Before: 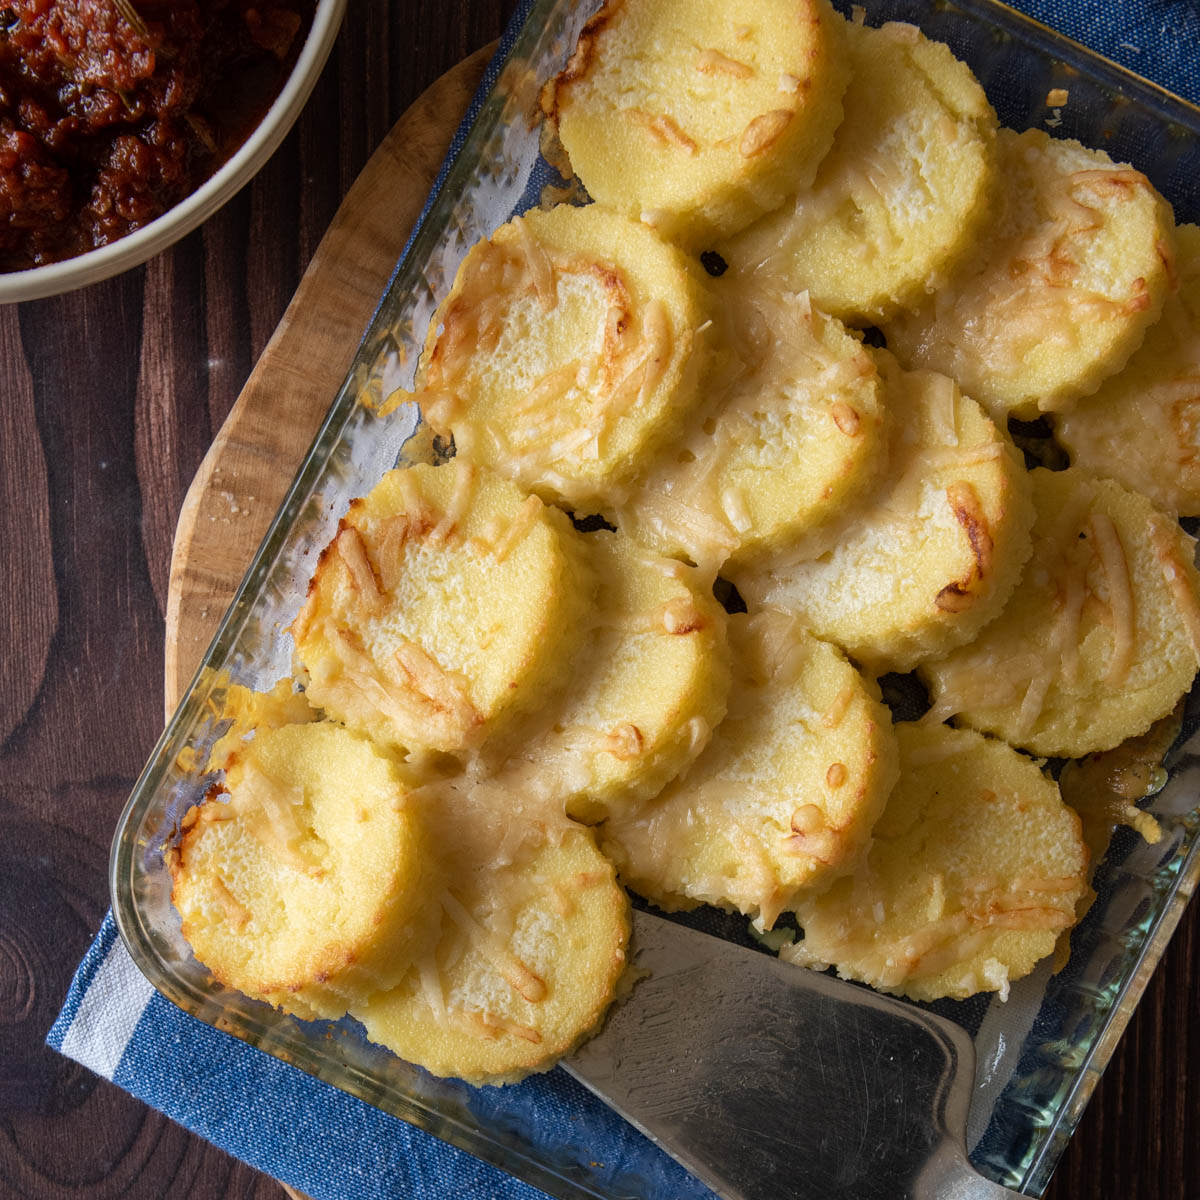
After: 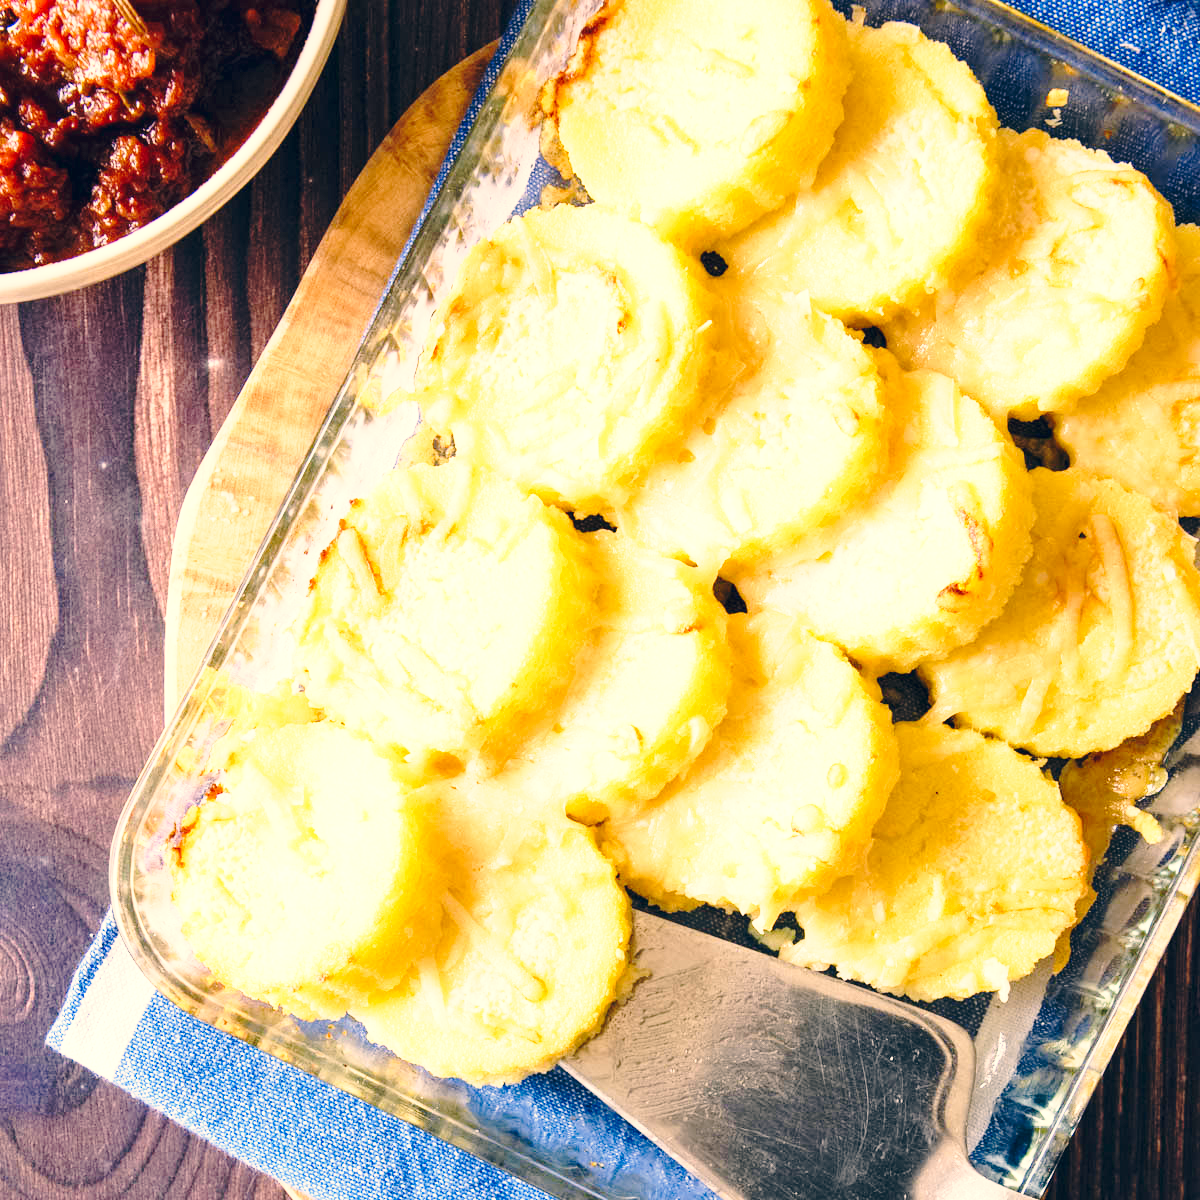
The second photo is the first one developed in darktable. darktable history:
base curve: curves: ch0 [(0, 0) (0.032, 0.037) (0.105, 0.228) (0.435, 0.76) (0.856, 0.983) (1, 1)], preserve colors none
color correction: highlights a* 10.32, highlights b* 14.66, shadows a* -9.59, shadows b* -15.02
contrast equalizer: y [[0.5 ×6], [0.5 ×6], [0.5 ×6], [0 ×6], [0, 0, 0, 0.581, 0.011, 0]]
exposure: black level correction 0, exposure 1.675 EV, compensate exposure bias true, compensate highlight preservation false
